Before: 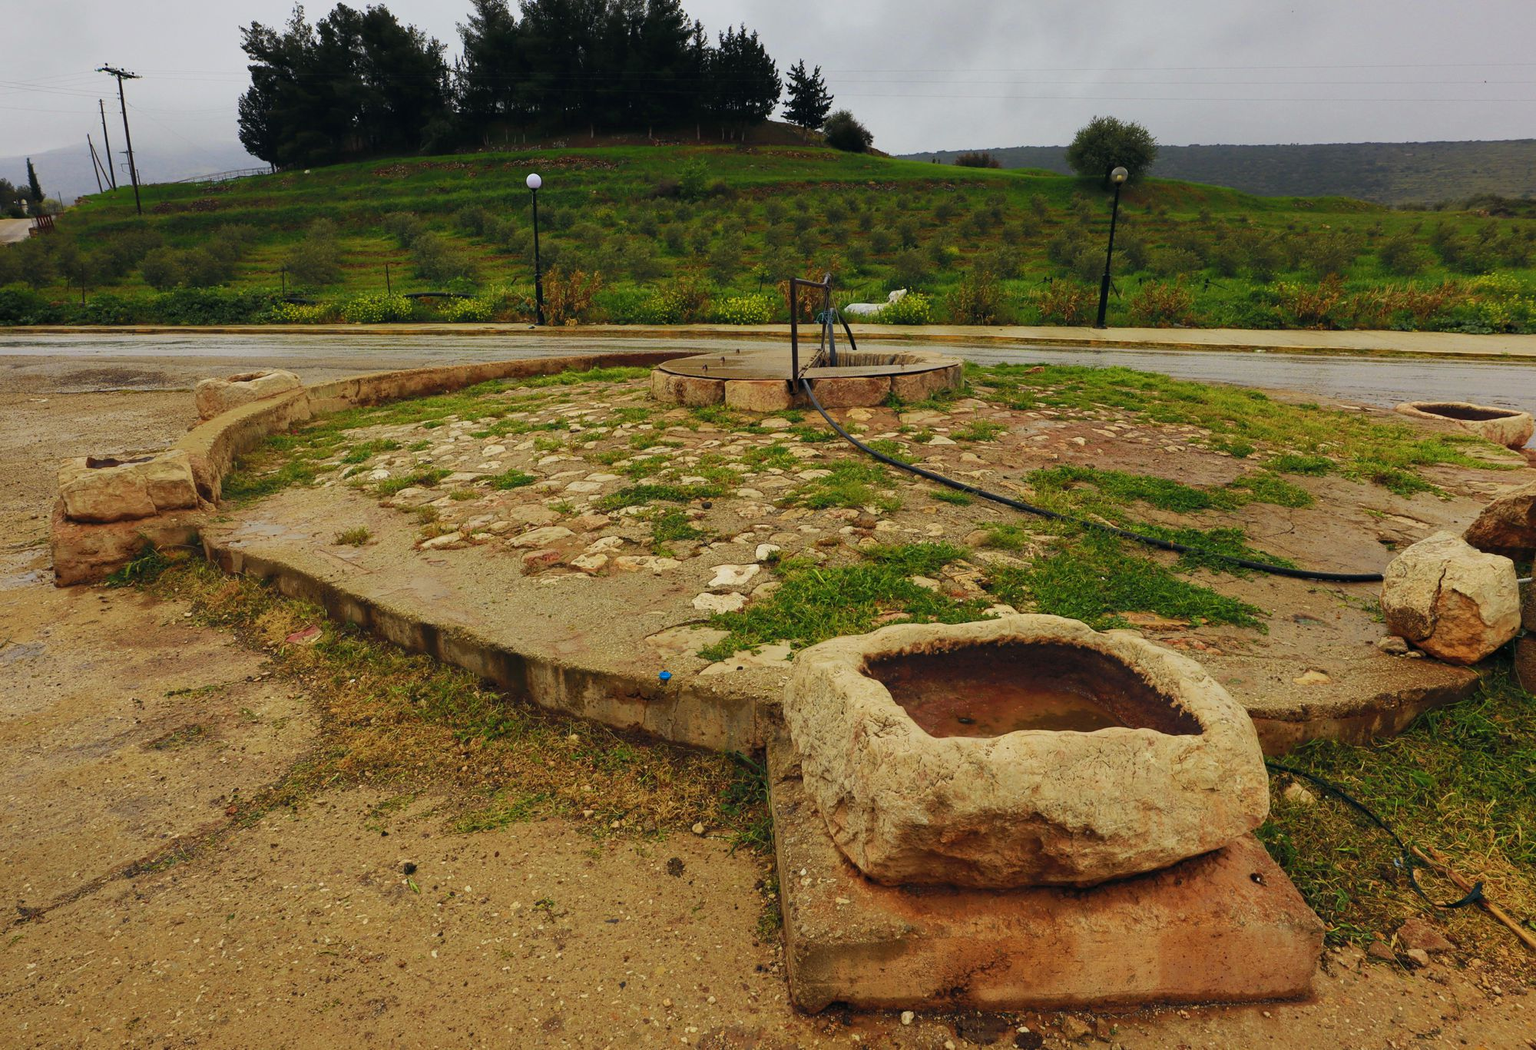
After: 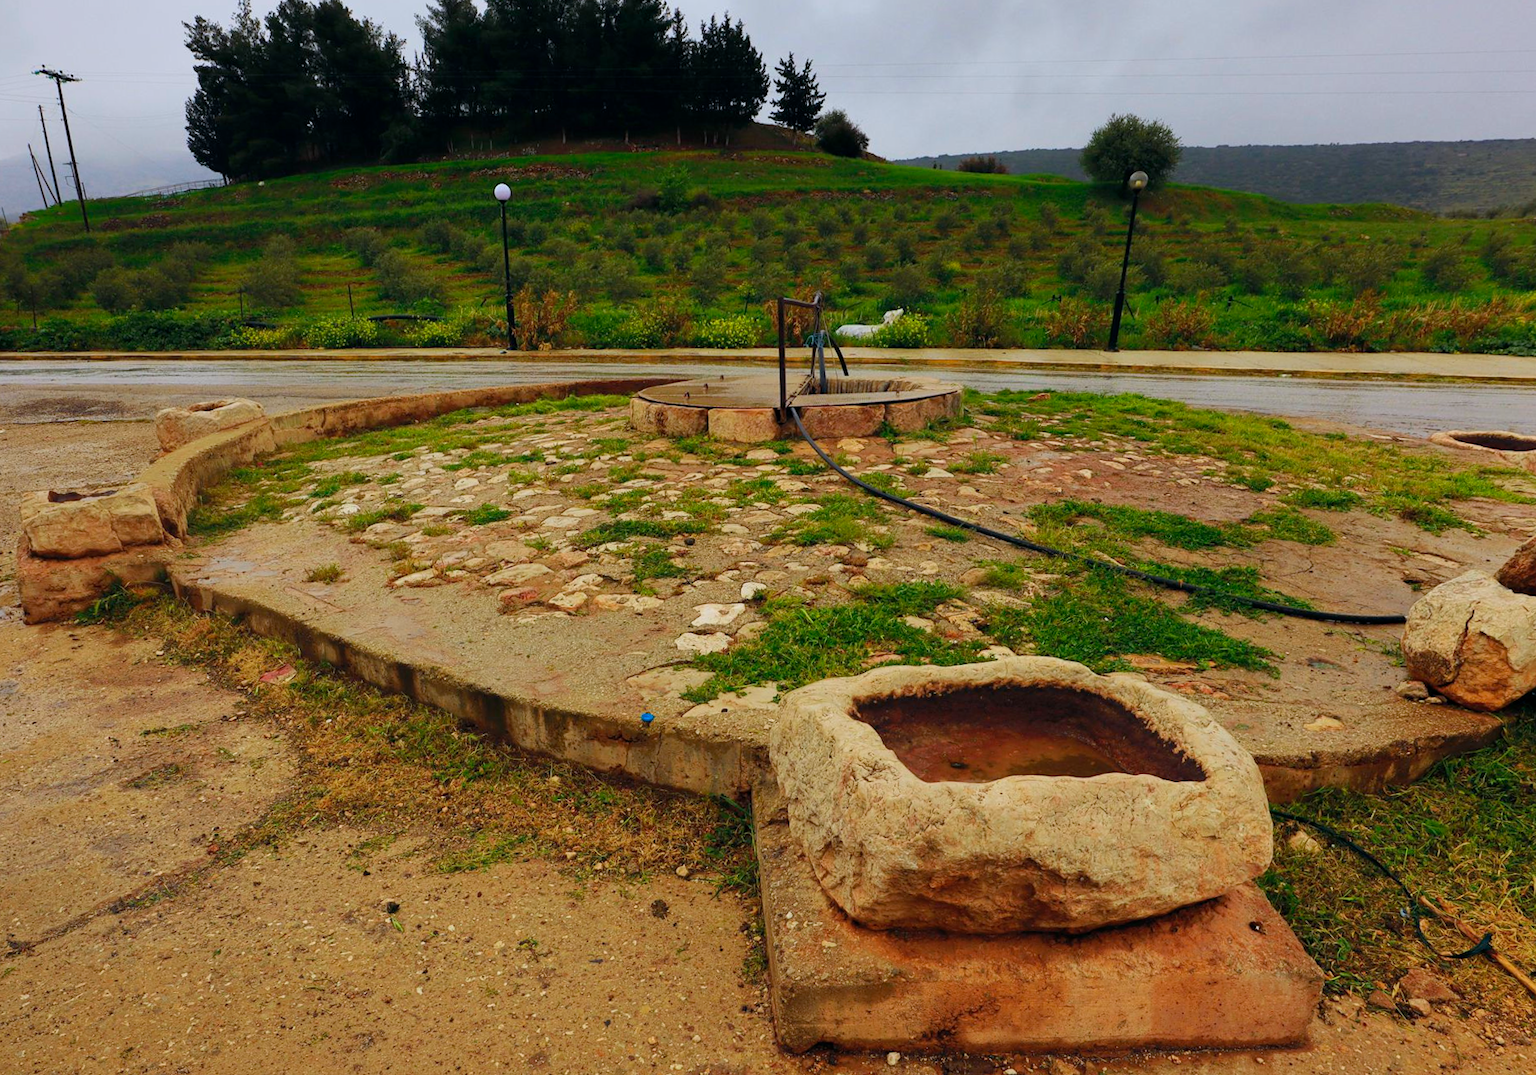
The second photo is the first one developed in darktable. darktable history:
white balance: red 0.984, blue 1.059
rotate and perspective: rotation 0.074°, lens shift (vertical) 0.096, lens shift (horizontal) -0.041, crop left 0.043, crop right 0.952, crop top 0.024, crop bottom 0.979
